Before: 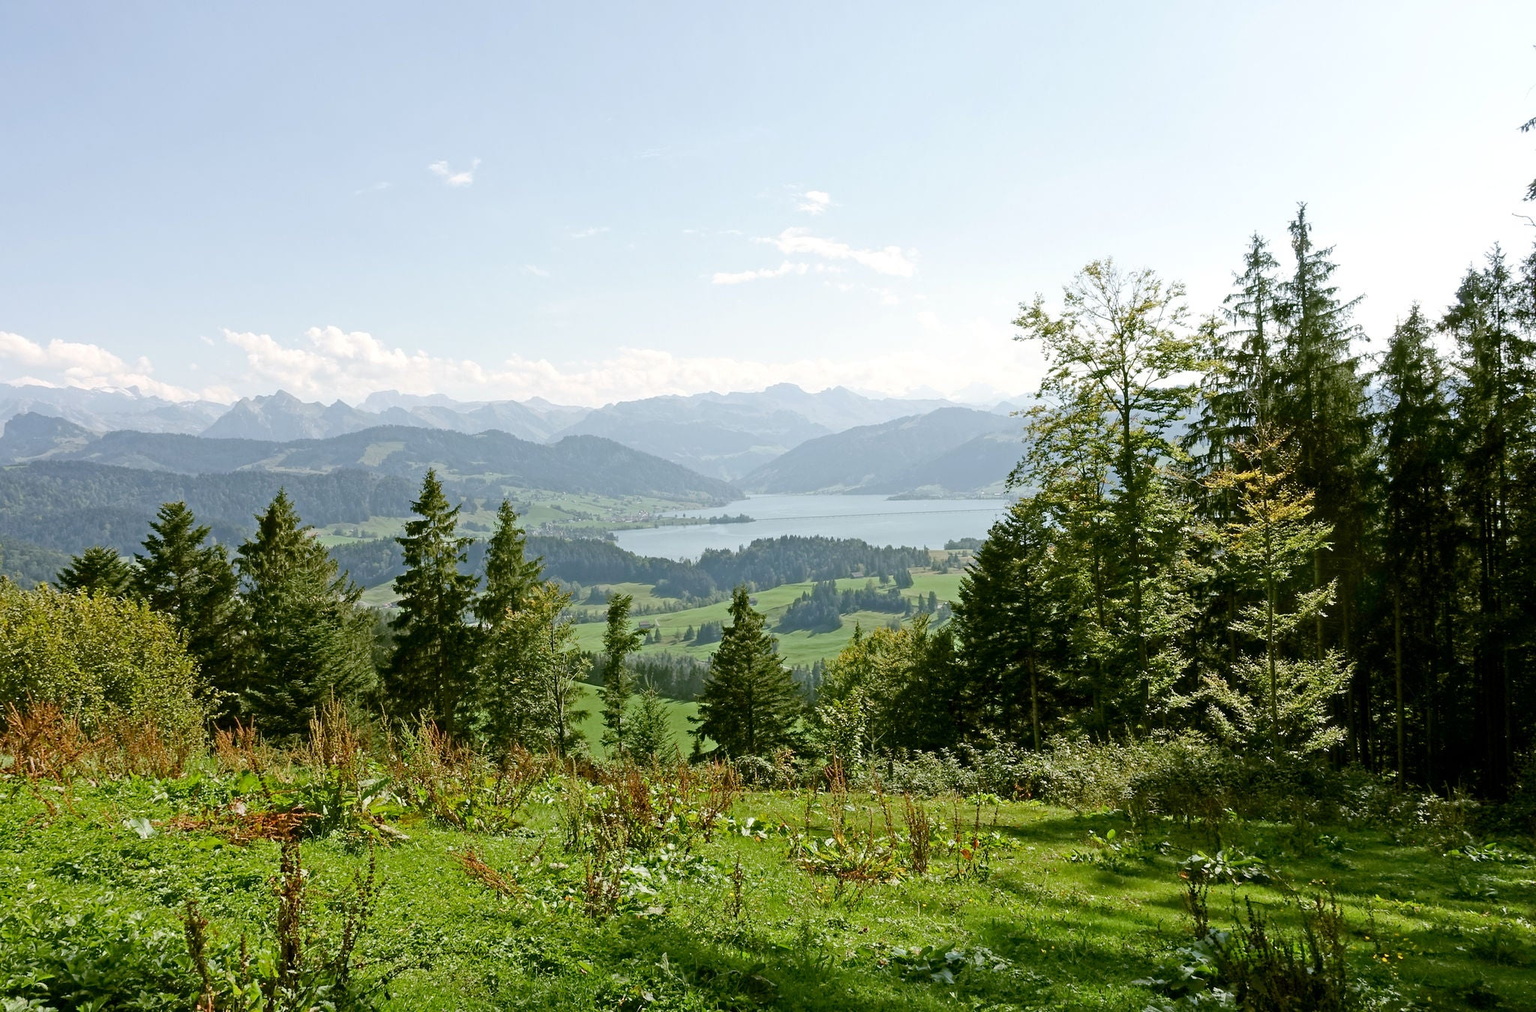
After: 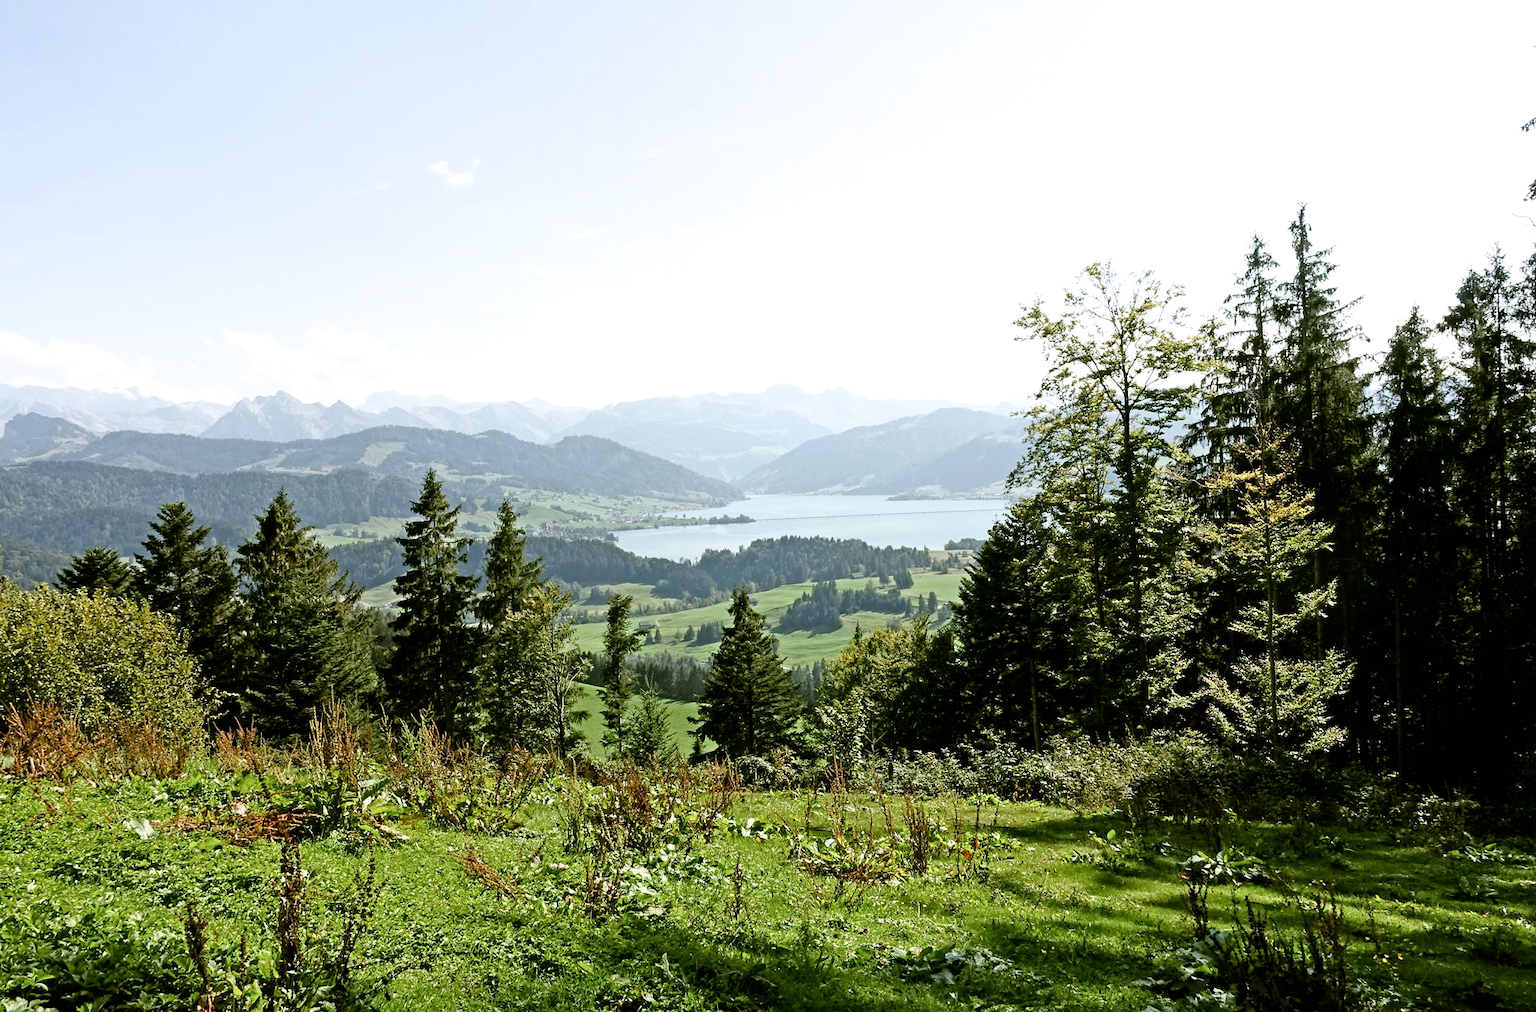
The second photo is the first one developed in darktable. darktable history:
filmic rgb: black relative exposure -7.99 EV, white relative exposure 2.19 EV, threshold 5.99 EV, hardness 6.97, enable highlight reconstruction true
